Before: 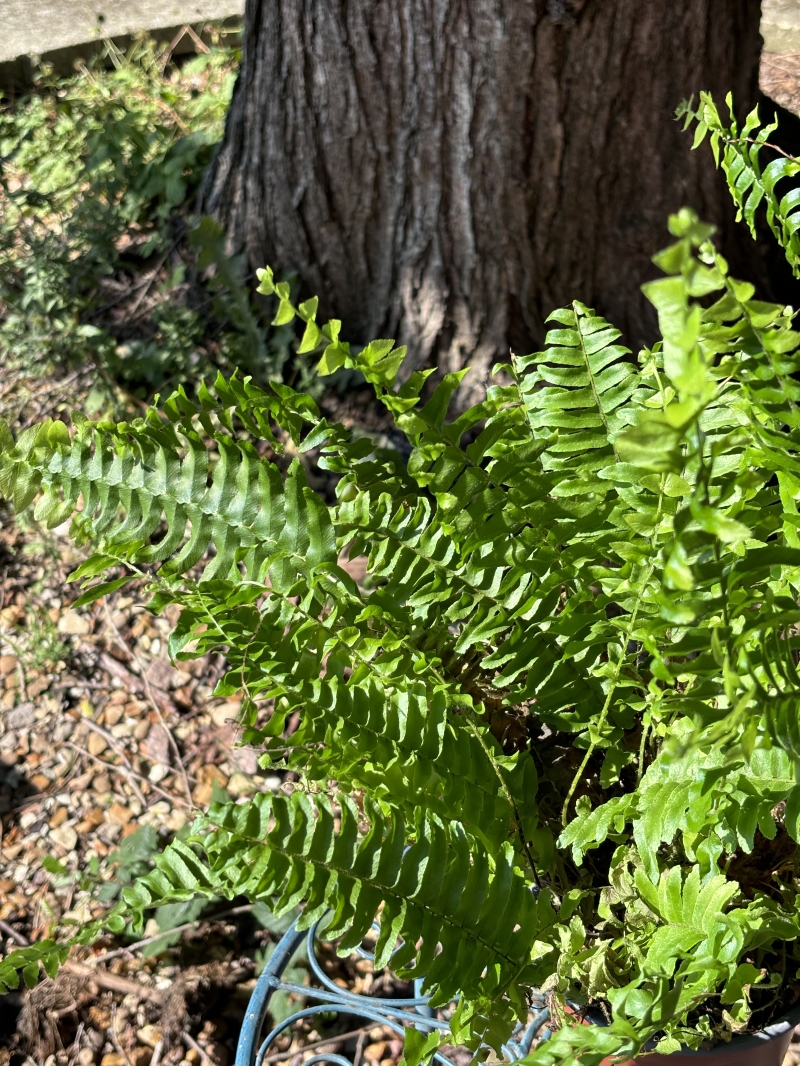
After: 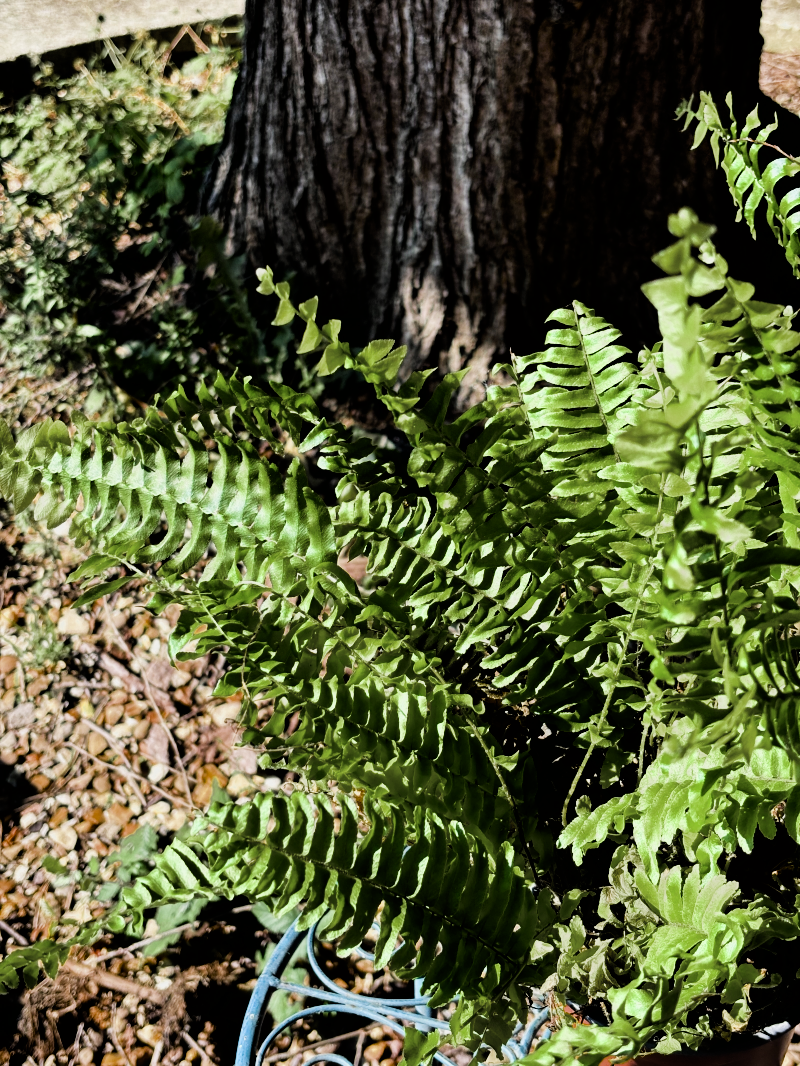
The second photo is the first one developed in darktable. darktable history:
color zones: curves: ch0 [(0.11, 0.396) (0.195, 0.36) (0.25, 0.5) (0.303, 0.412) (0.357, 0.544) (0.75, 0.5) (0.967, 0.328)]; ch1 [(0, 0.468) (0.112, 0.512) (0.202, 0.6) (0.25, 0.5) (0.307, 0.352) (0.357, 0.544) (0.75, 0.5) (0.963, 0.524)]
filmic rgb: black relative exposure -5 EV, hardness 2.88, contrast 1.3, highlights saturation mix -30%
color balance rgb: shadows lift › luminance -20%, power › hue 72.24°, highlights gain › luminance 15%, global offset › hue 171.6°, perceptual saturation grading › highlights -15%, perceptual saturation grading › shadows 25%, global vibrance 35%, contrast 10%
